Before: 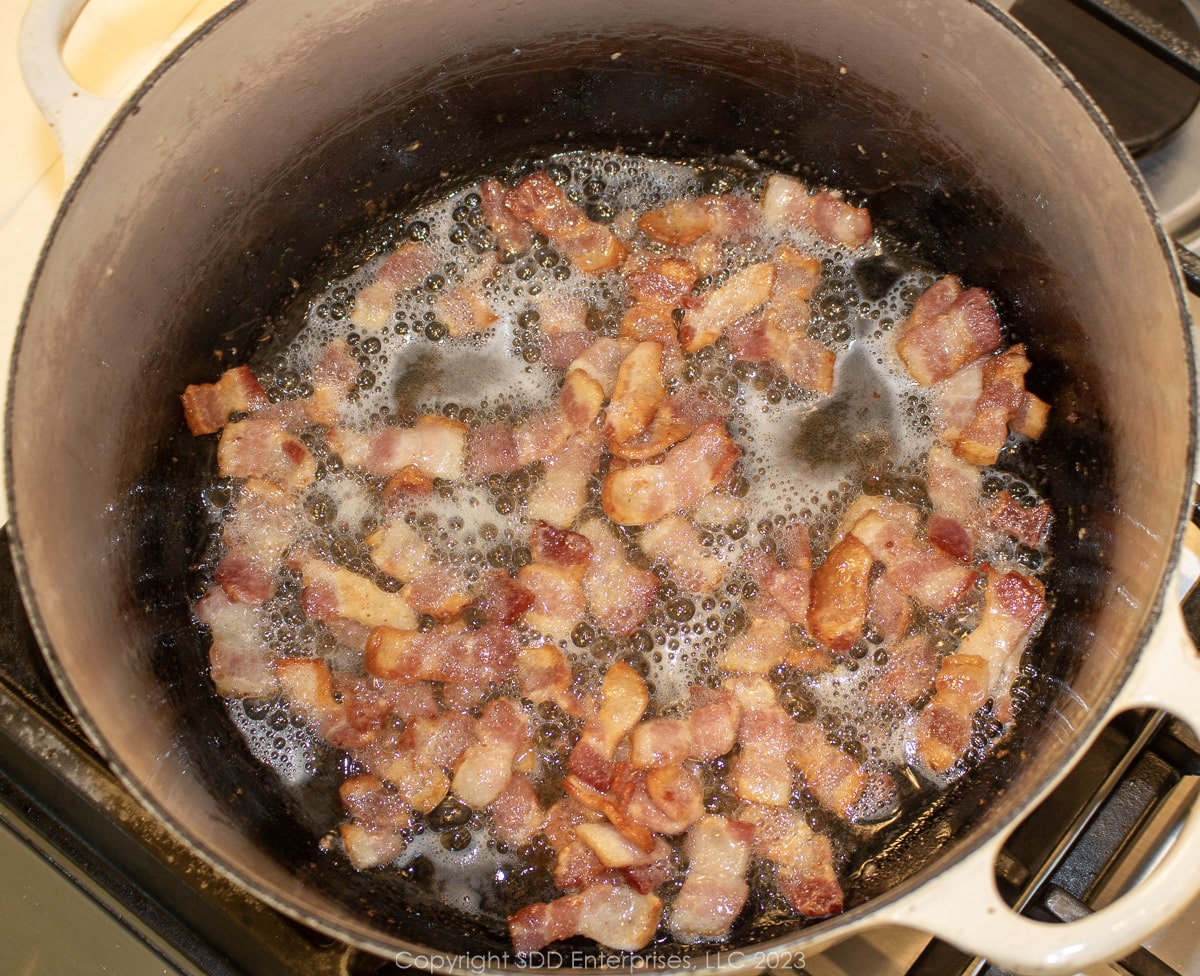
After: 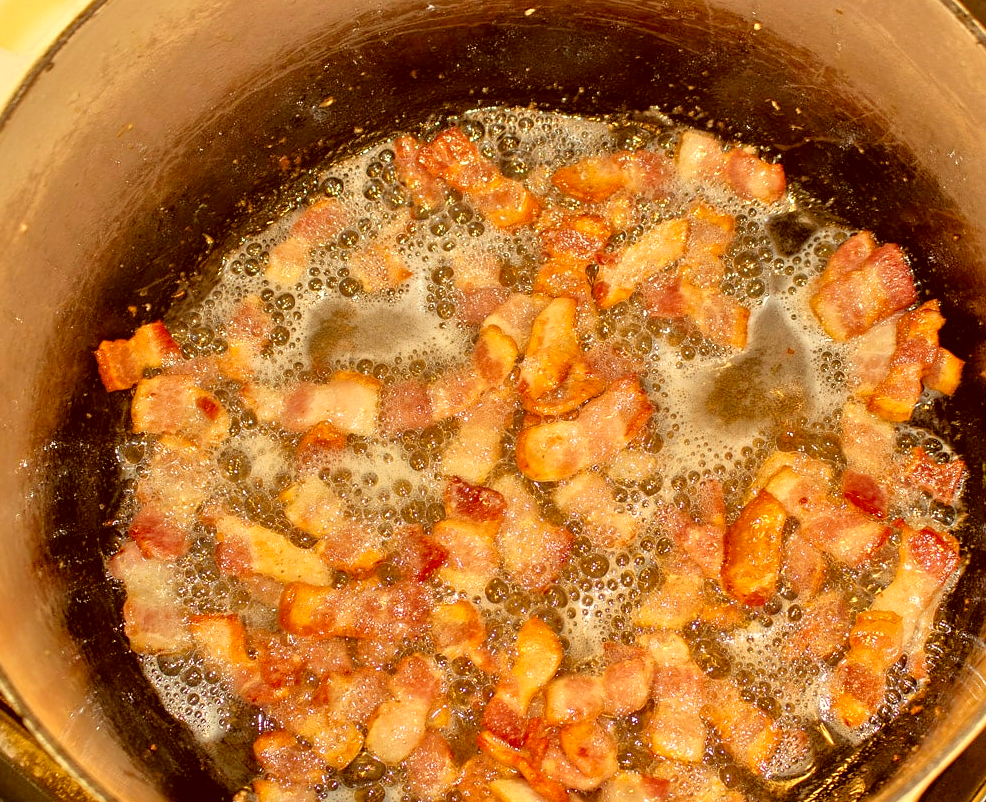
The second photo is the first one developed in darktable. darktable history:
tone equalizer: -7 EV 0.15 EV, -6 EV 0.6 EV, -5 EV 1.15 EV, -4 EV 1.33 EV, -3 EV 1.15 EV, -2 EV 0.6 EV, -1 EV 0.15 EV, mask exposure compensation -0.5 EV
crop and rotate: left 7.196%, top 4.574%, right 10.605%, bottom 13.178%
color correction: highlights a* 1.12, highlights b* 24.26, shadows a* 15.58, shadows b* 24.26
sharpen: amount 0.2
